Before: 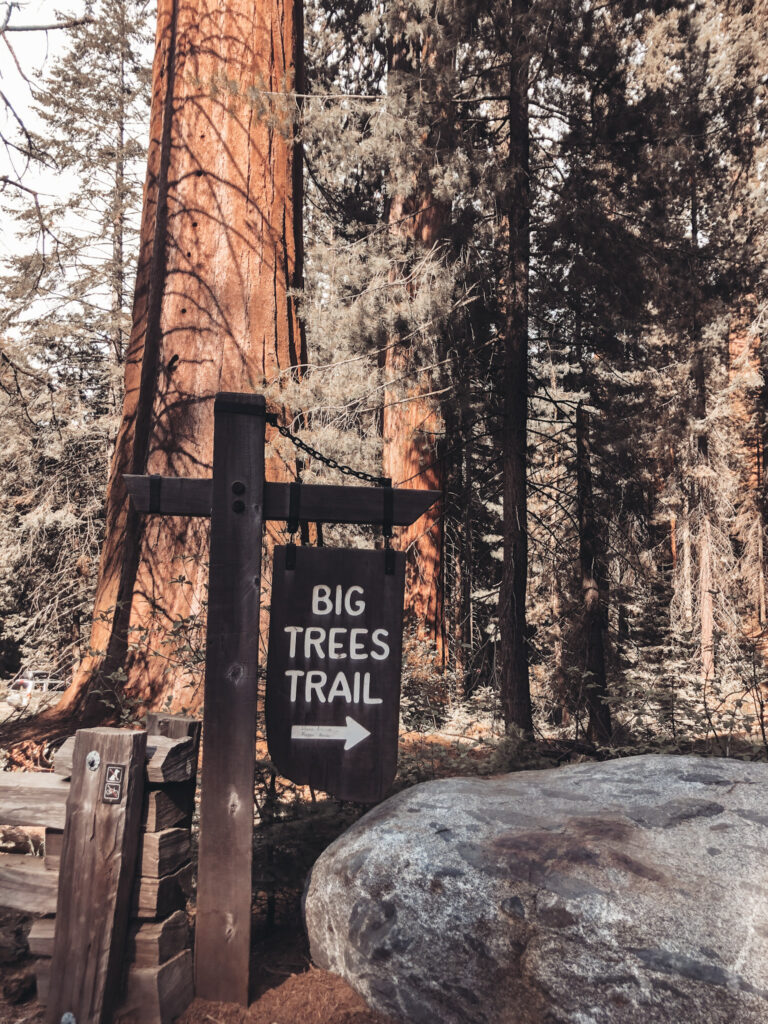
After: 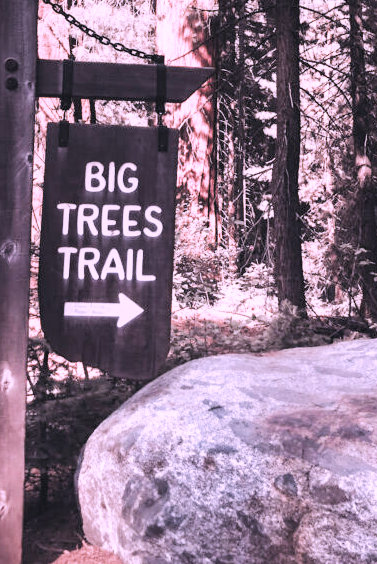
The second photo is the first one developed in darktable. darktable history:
filmic rgb: black relative exposure -8.01 EV, white relative exposure 4.04 EV, hardness 4.13, color science v4 (2020), contrast in shadows soft, contrast in highlights soft
exposure: black level correction 0, exposure 1.45 EV, compensate highlight preservation false
crop: left 29.681%, top 41.403%, right 21.109%, bottom 3.478%
tone equalizer: -8 EV -0.423 EV, -7 EV -0.385 EV, -6 EV -0.307 EV, -5 EV -0.241 EV, -3 EV 0.218 EV, -2 EV 0.349 EV, -1 EV 0.366 EV, +0 EV 0.426 EV, edges refinement/feathering 500, mask exposure compensation -1.57 EV, preserve details no
color correction: highlights a* 15.76, highlights b* -20.29
